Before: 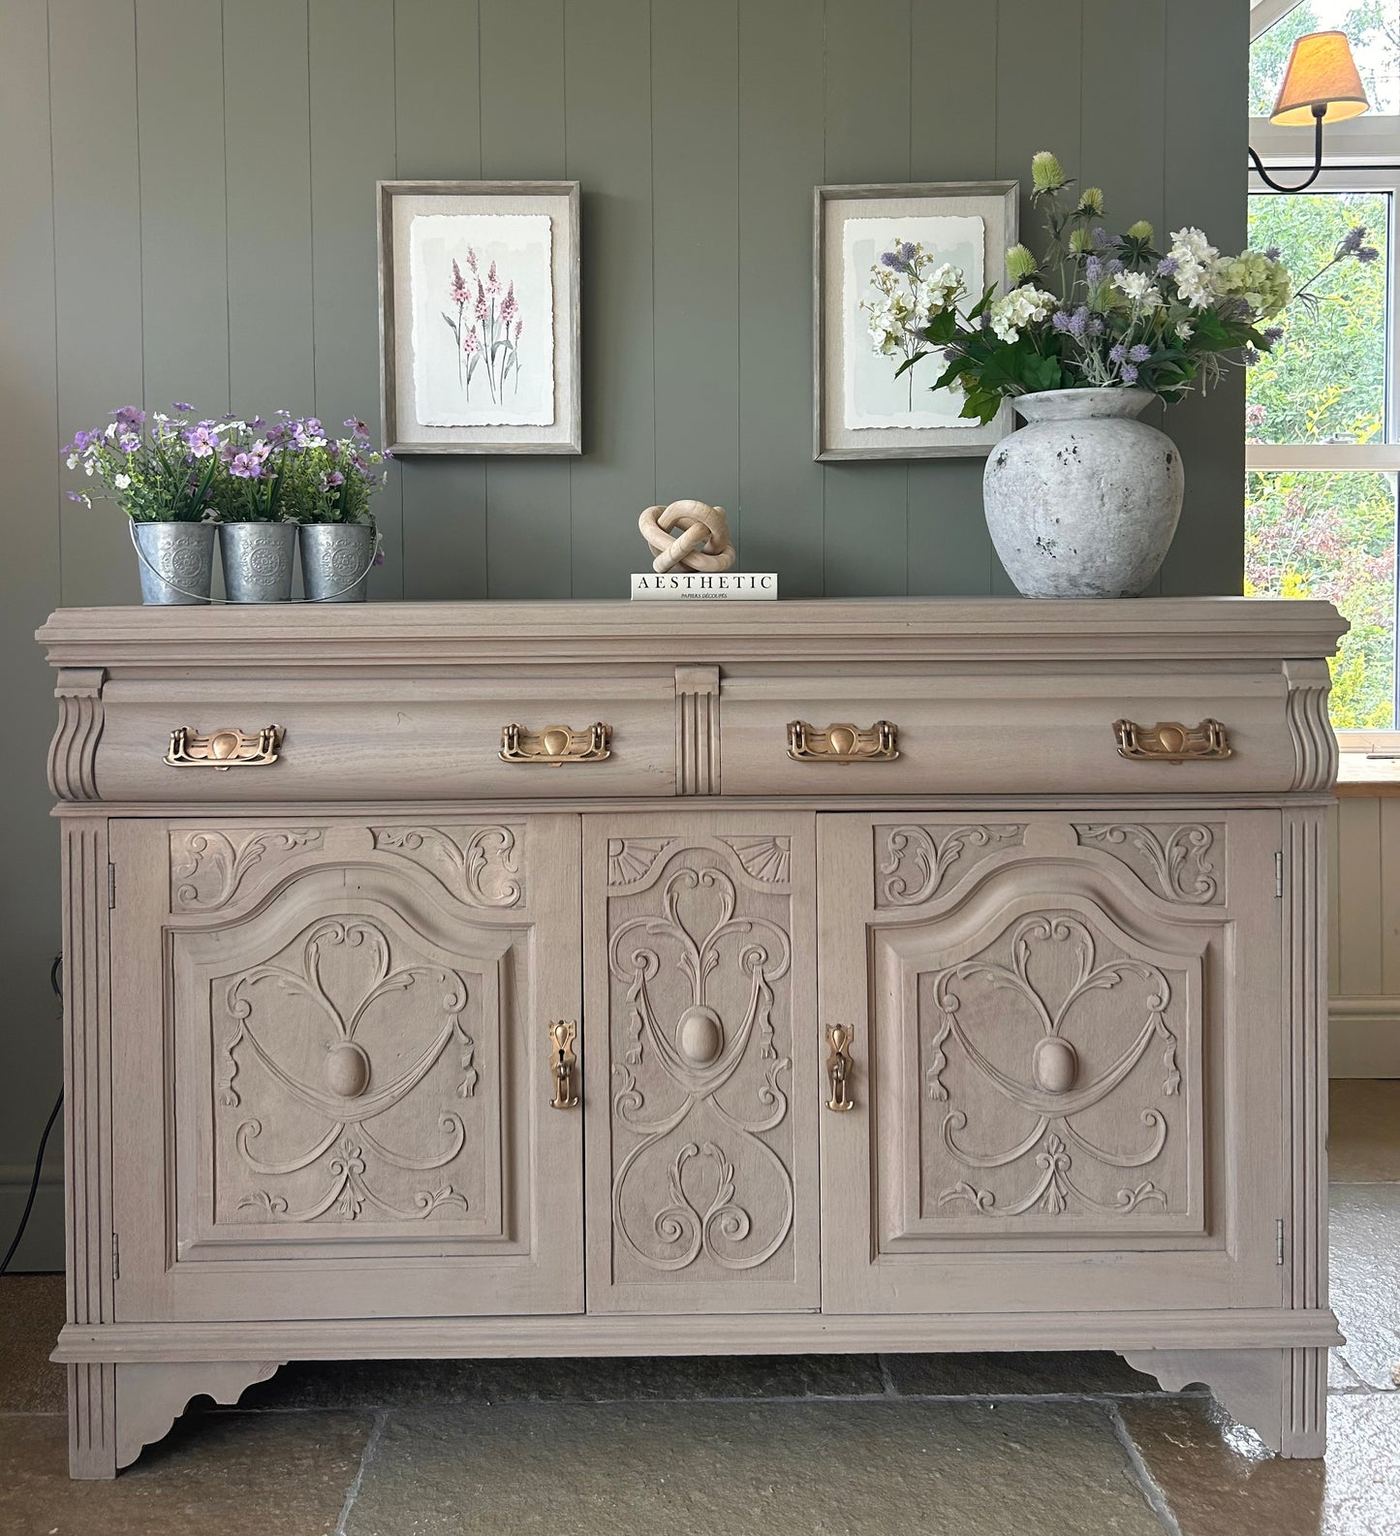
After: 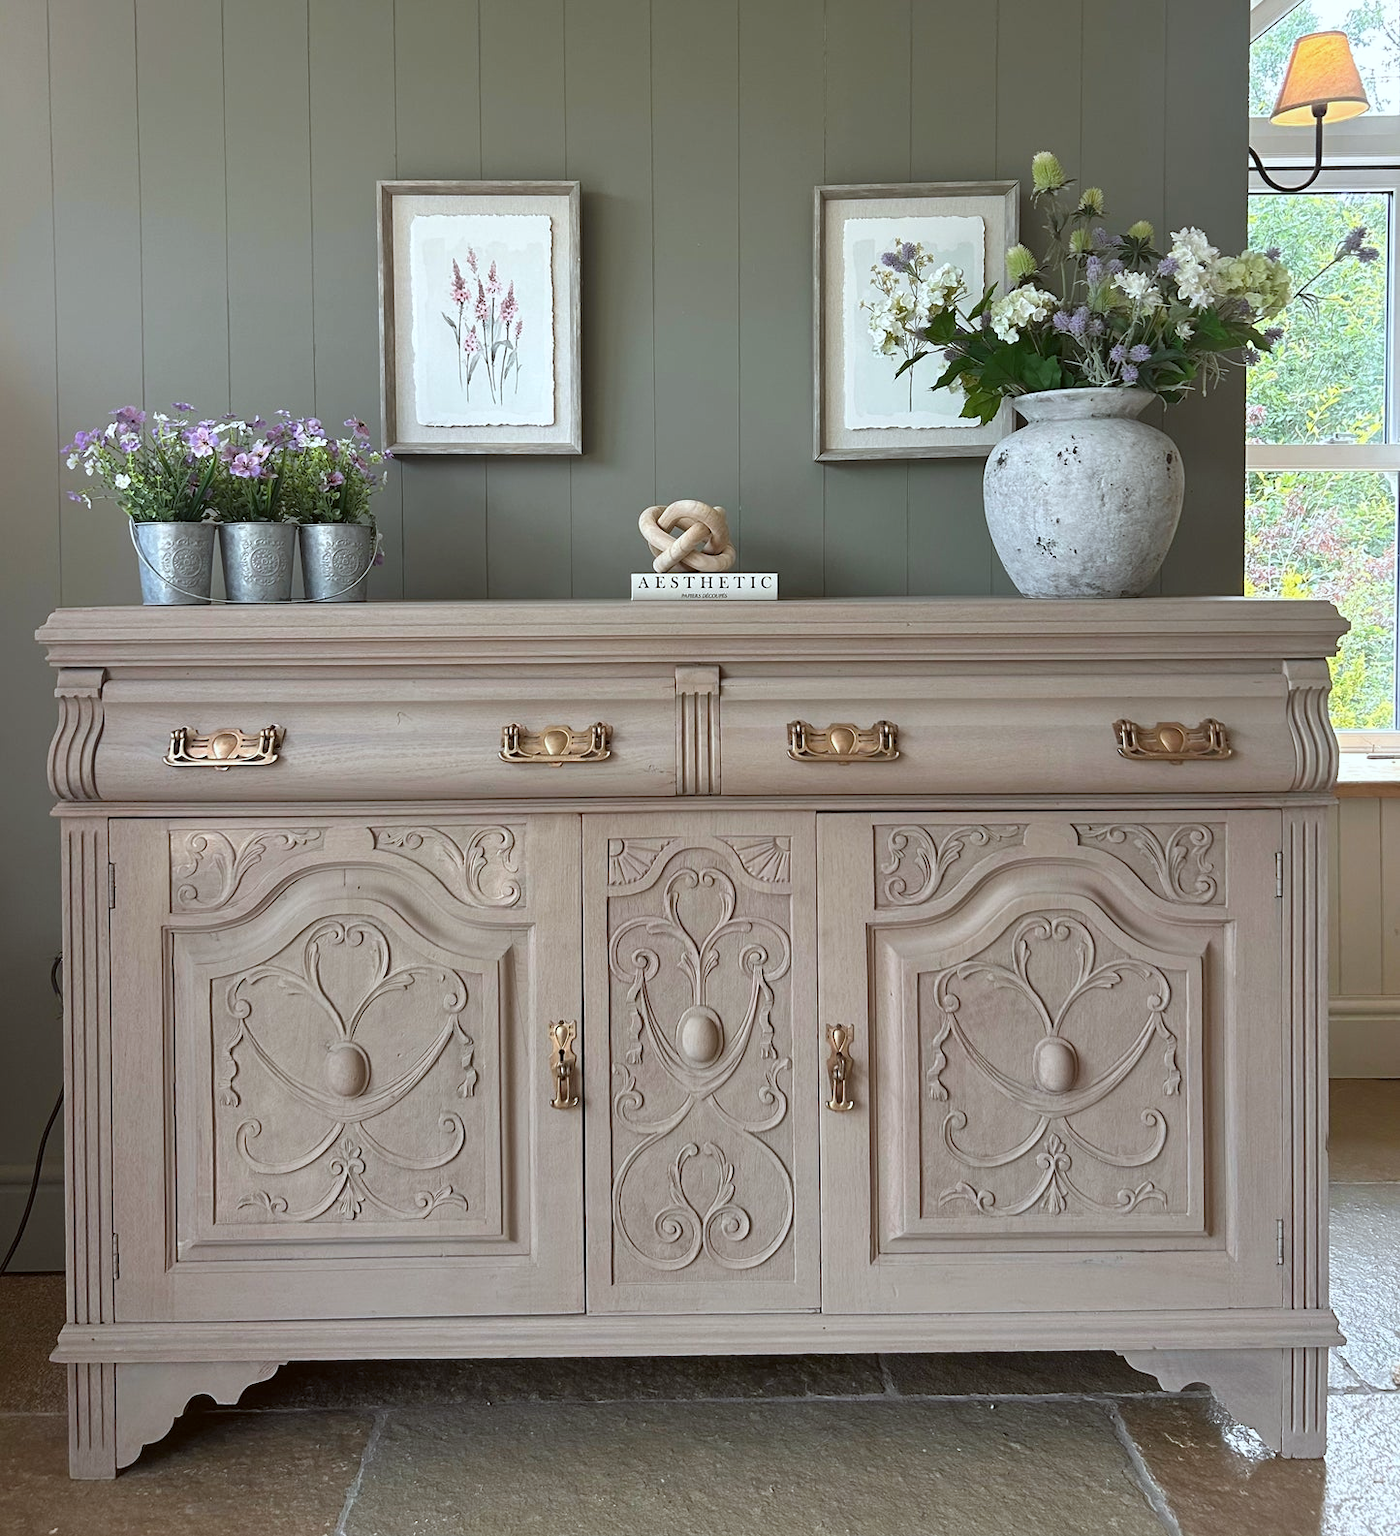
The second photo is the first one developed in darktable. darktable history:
color correction: highlights a* -3.67, highlights b* -6.24, shadows a* 3.06, shadows b* 5.43
